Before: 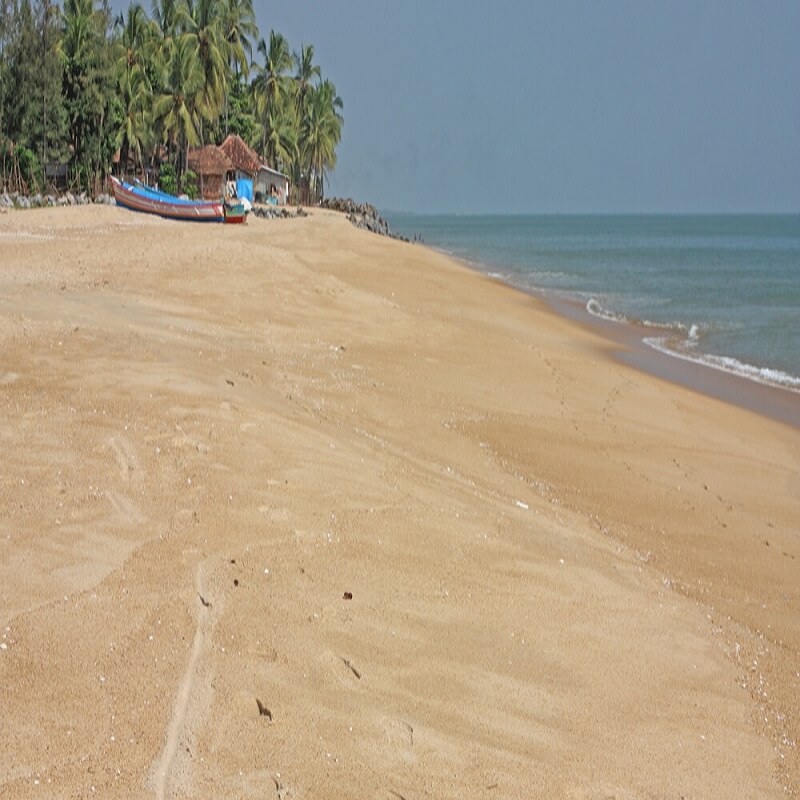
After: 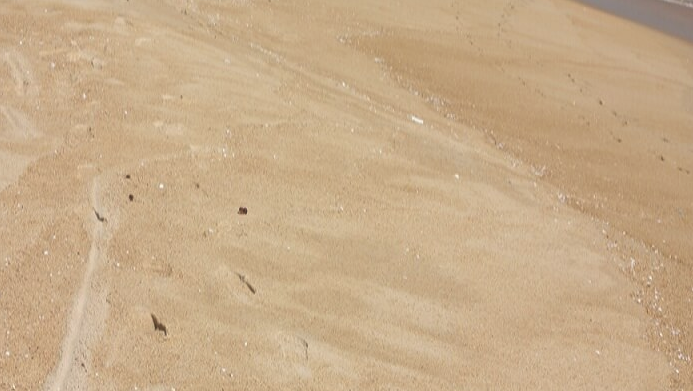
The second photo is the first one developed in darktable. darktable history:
crop and rotate: left 13.306%, top 48.129%, bottom 2.928%
soften: size 10%, saturation 50%, brightness 0.2 EV, mix 10%
